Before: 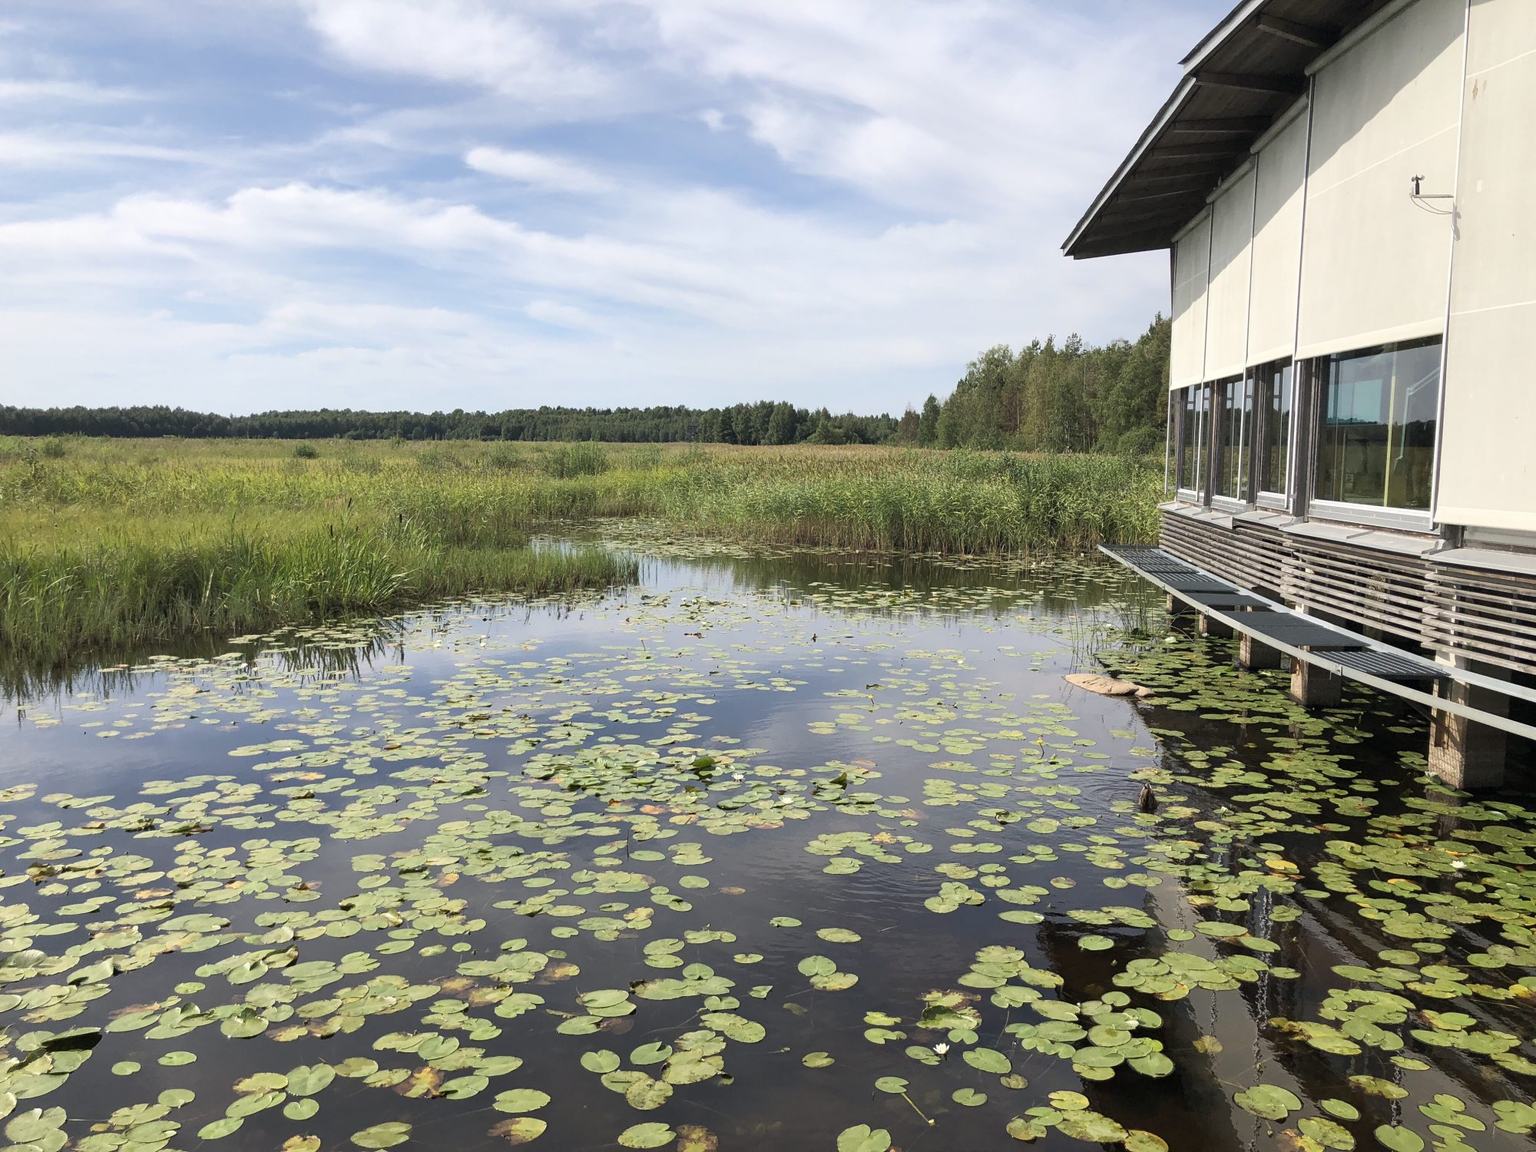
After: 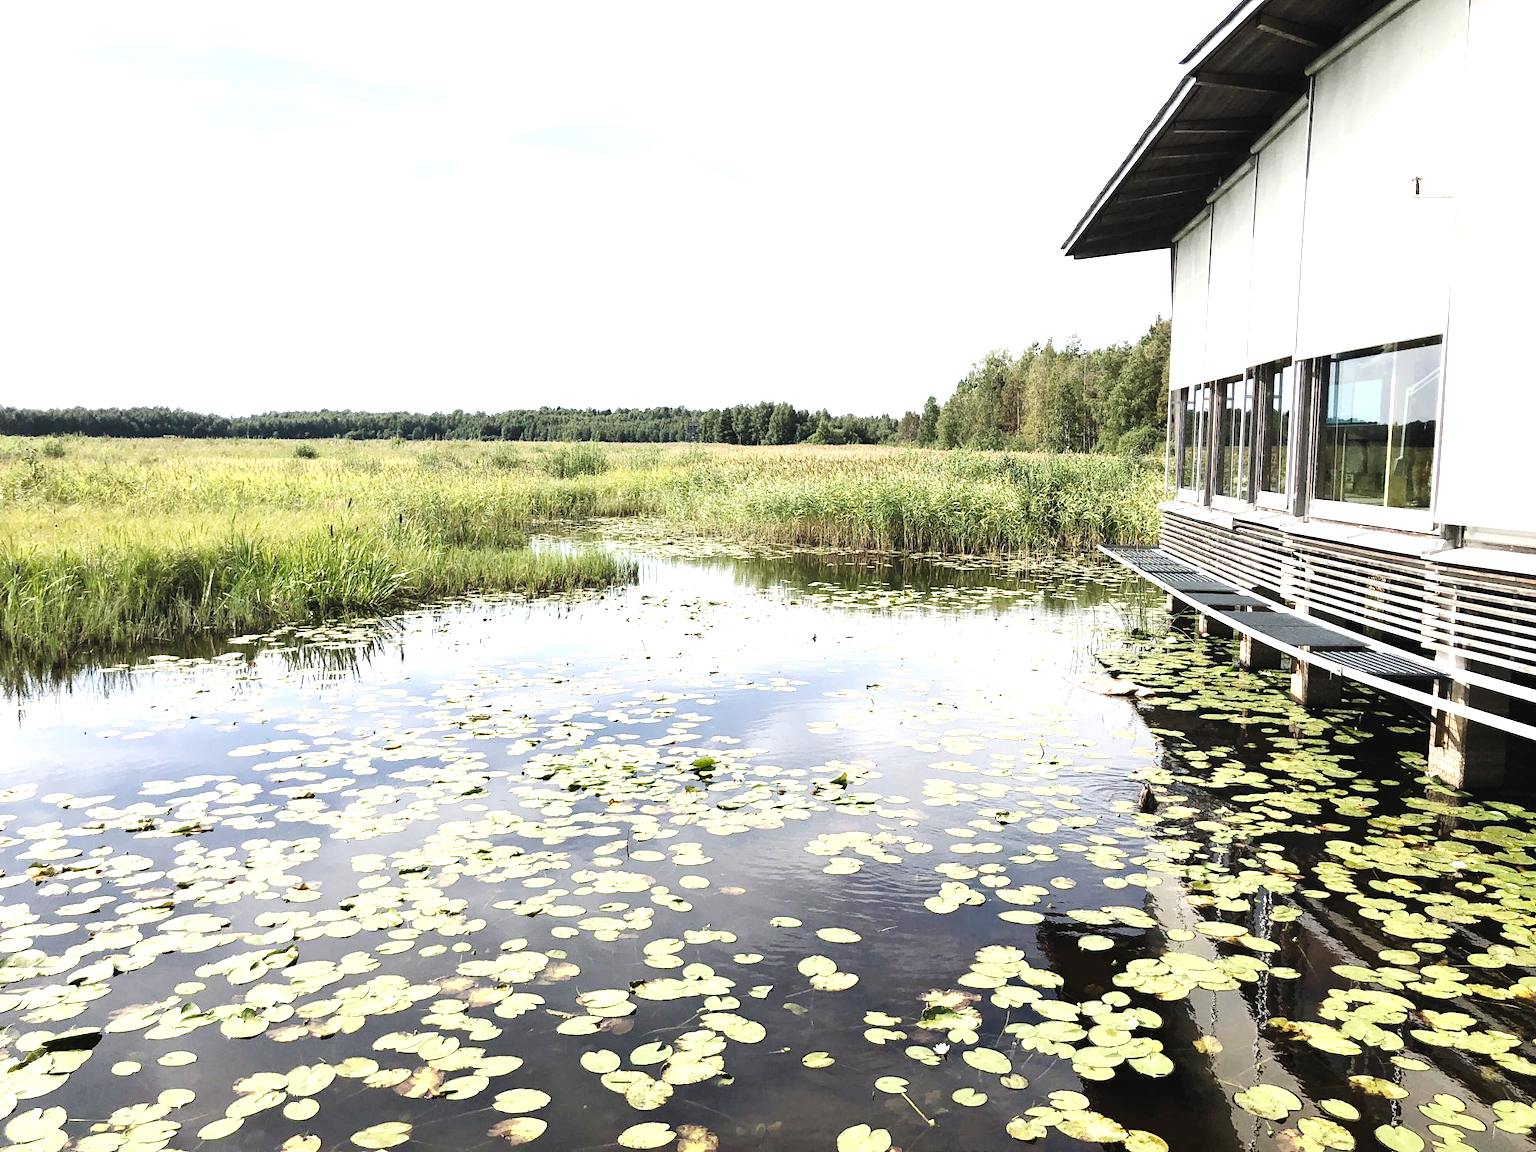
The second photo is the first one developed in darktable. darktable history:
tone curve: curves: ch0 [(0, 0) (0.003, 0.031) (0.011, 0.033) (0.025, 0.036) (0.044, 0.045) (0.069, 0.06) (0.1, 0.079) (0.136, 0.109) (0.177, 0.15) (0.224, 0.192) (0.277, 0.262) (0.335, 0.347) (0.399, 0.433) (0.468, 0.528) (0.543, 0.624) (0.623, 0.705) (0.709, 0.788) (0.801, 0.865) (0.898, 0.933) (1, 1)], preserve colors none
tone equalizer: -8 EV -0.75 EV, -7 EV -0.7 EV, -6 EV -0.6 EV, -5 EV -0.4 EV, -3 EV 0.4 EV, -2 EV 0.6 EV, -1 EV 0.7 EV, +0 EV 0.75 EV, edges refinement/feathering 500, mask exposure compensation -1.57 EV, preserve details no
exposure: black level correction 0, exposure 0.7 EV, compensate exposure bias true, compensate highlight preservation false
